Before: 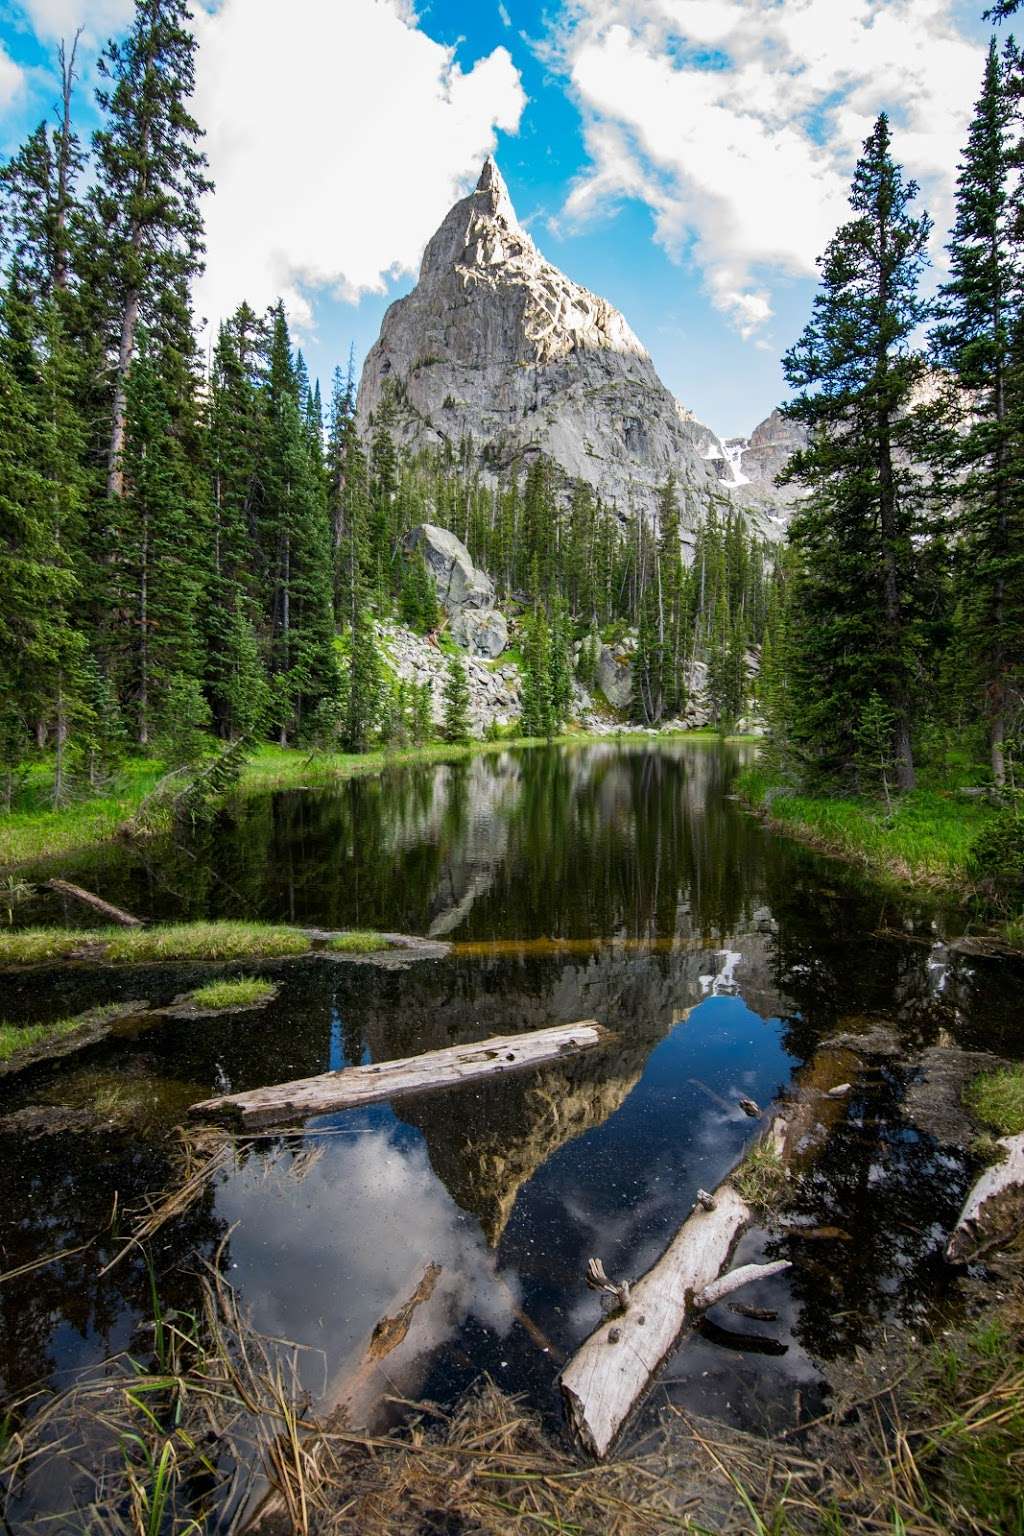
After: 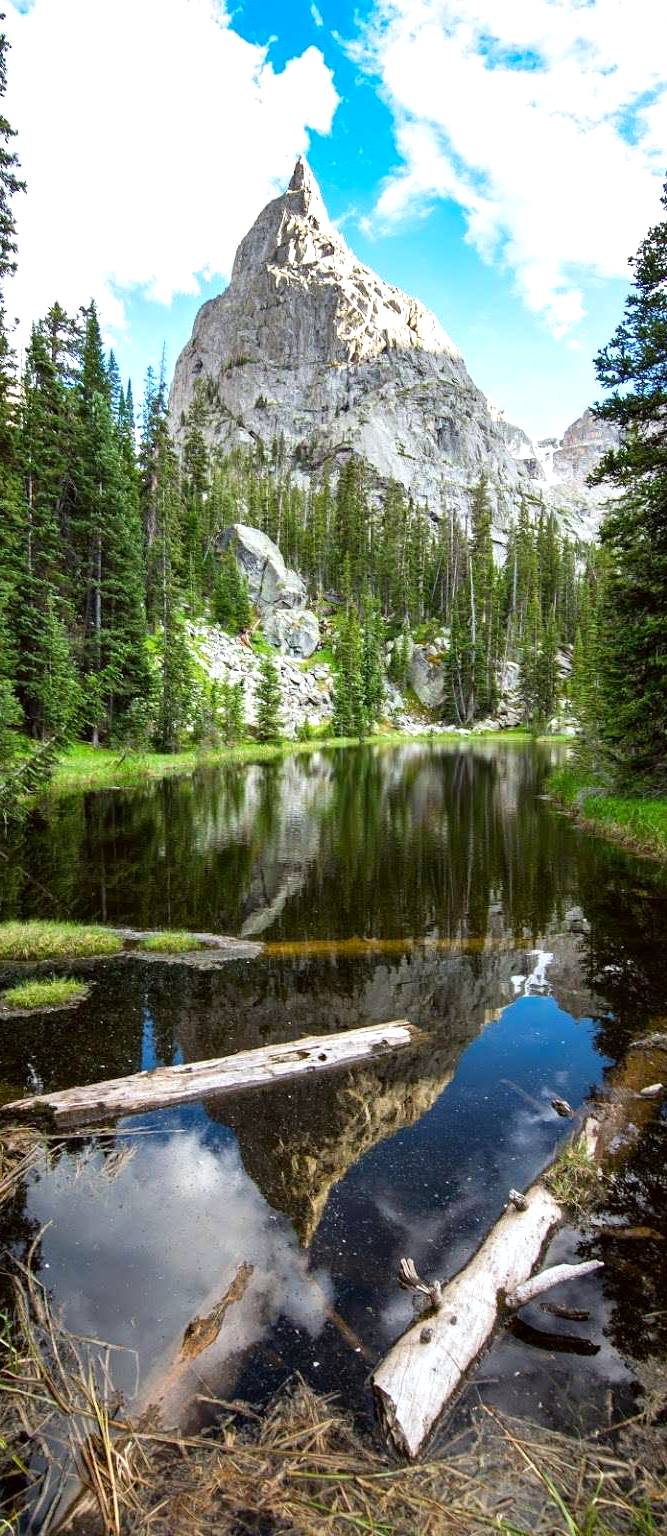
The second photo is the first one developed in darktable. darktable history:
crop and rotate: left 18.418%, right 16.419%
exposure: exposure 0.606 EV, compensate highlight preservation false
color correction: highlights a* -2.78, highlights b* -2.29, shadows a* 2.26, shadows b* 2.92
